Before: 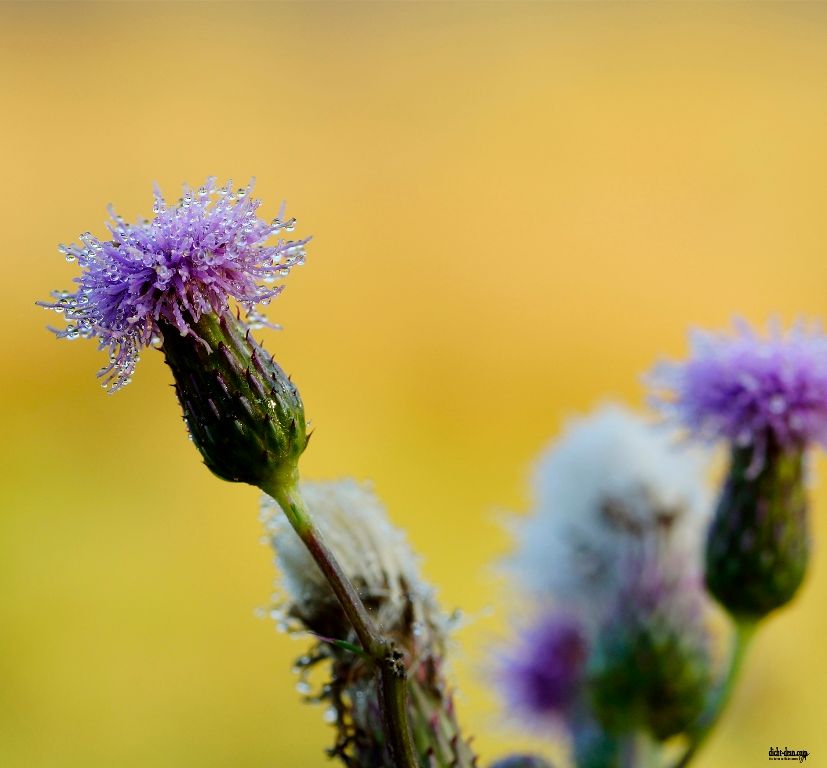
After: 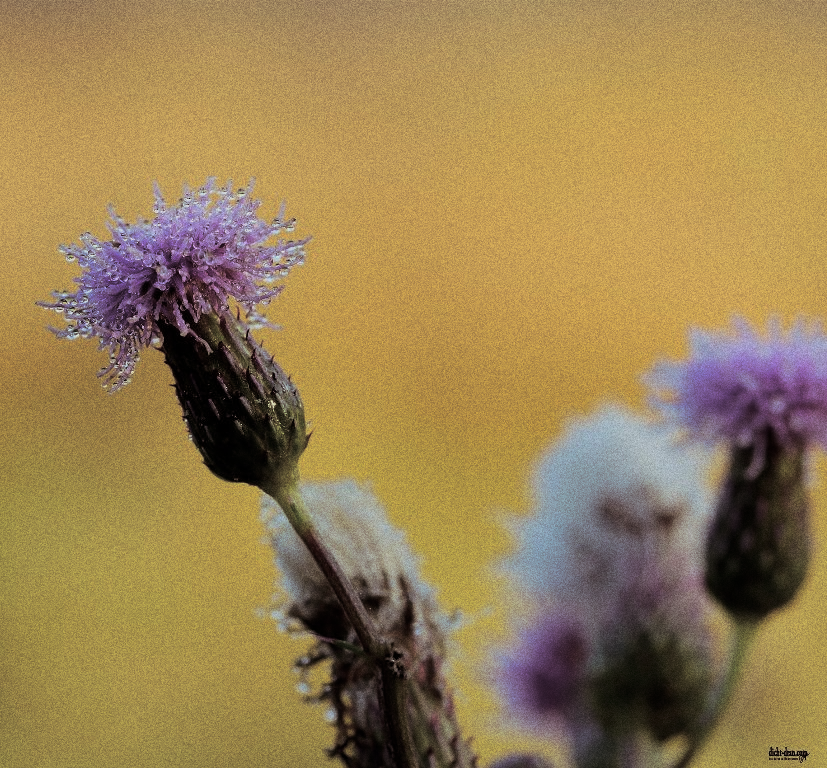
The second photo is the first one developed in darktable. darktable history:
grain: coarseness 0.09 ISO, strength 40%
exposure: exposure -0.492 EV, compensate highlight preservation false
split-toning: shadows › saturation 0.2
